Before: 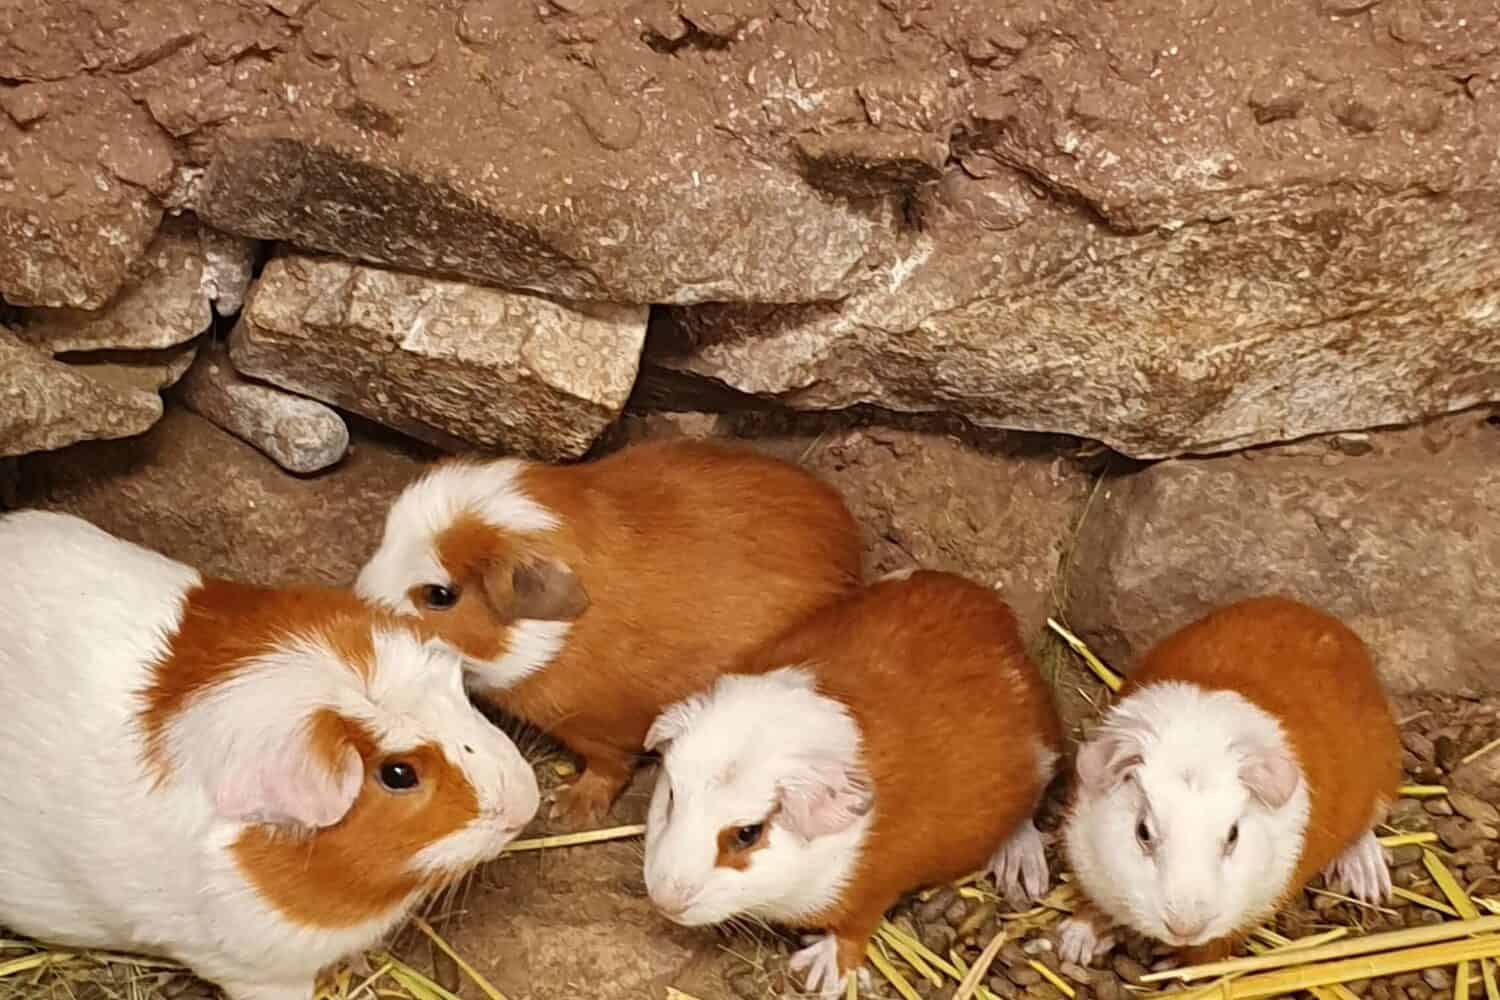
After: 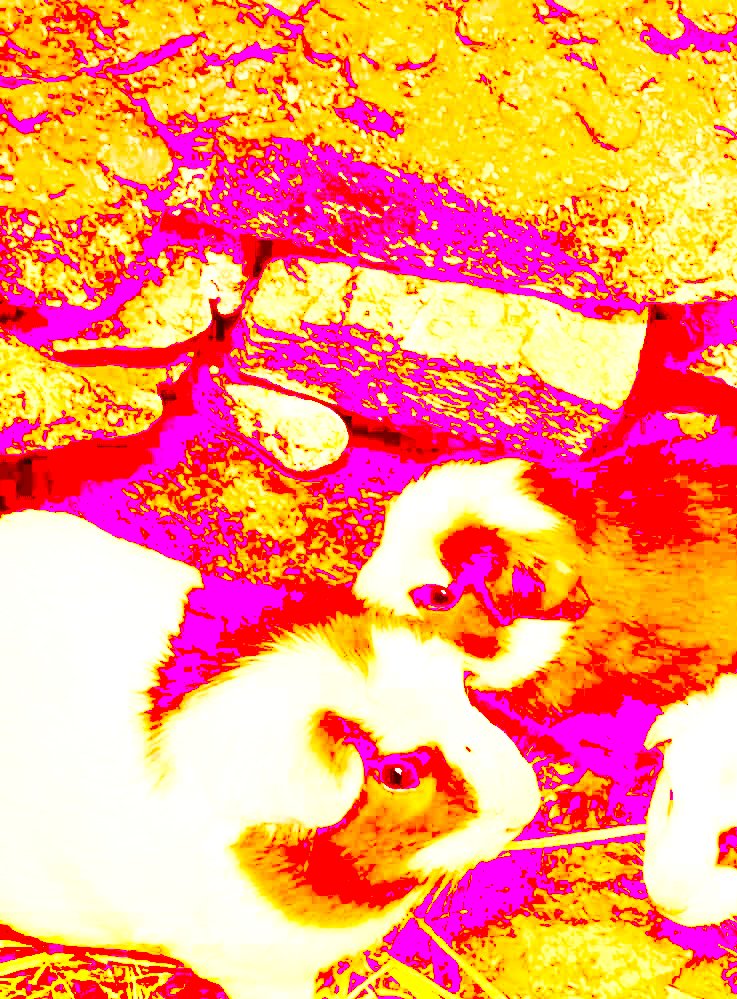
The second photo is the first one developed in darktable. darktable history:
contrast brightness saturation: contrast 0.13, brightness -0.05, saturation 0.16
rgb curve: curves: ch0 [(0, 0) (0.21, 0.15) (0.24, 0.21) (0.5, 0.75) (0.75, 0.96) (0.89, 0.99) (1, 1)]; ch1 [(0, 0.02) (0.21, 0.13) (0.25, 0.2) (0.5, 0.67) (0.75, 0.9) (0.89, 0.97) (1, 1)]; ch2 [(0, 0.02) (0.21, 0.13) (0.25, 0.2) (0.5, 0.67) (0.75, 0.9) (0.89, 0.97) (1, 1)], compensate middle gray true
crop and rotate: left 0%, top 0%, right 50.845%
exposure: black level correction 0.1, exposure 3 EV, compensate highlight preservation false
